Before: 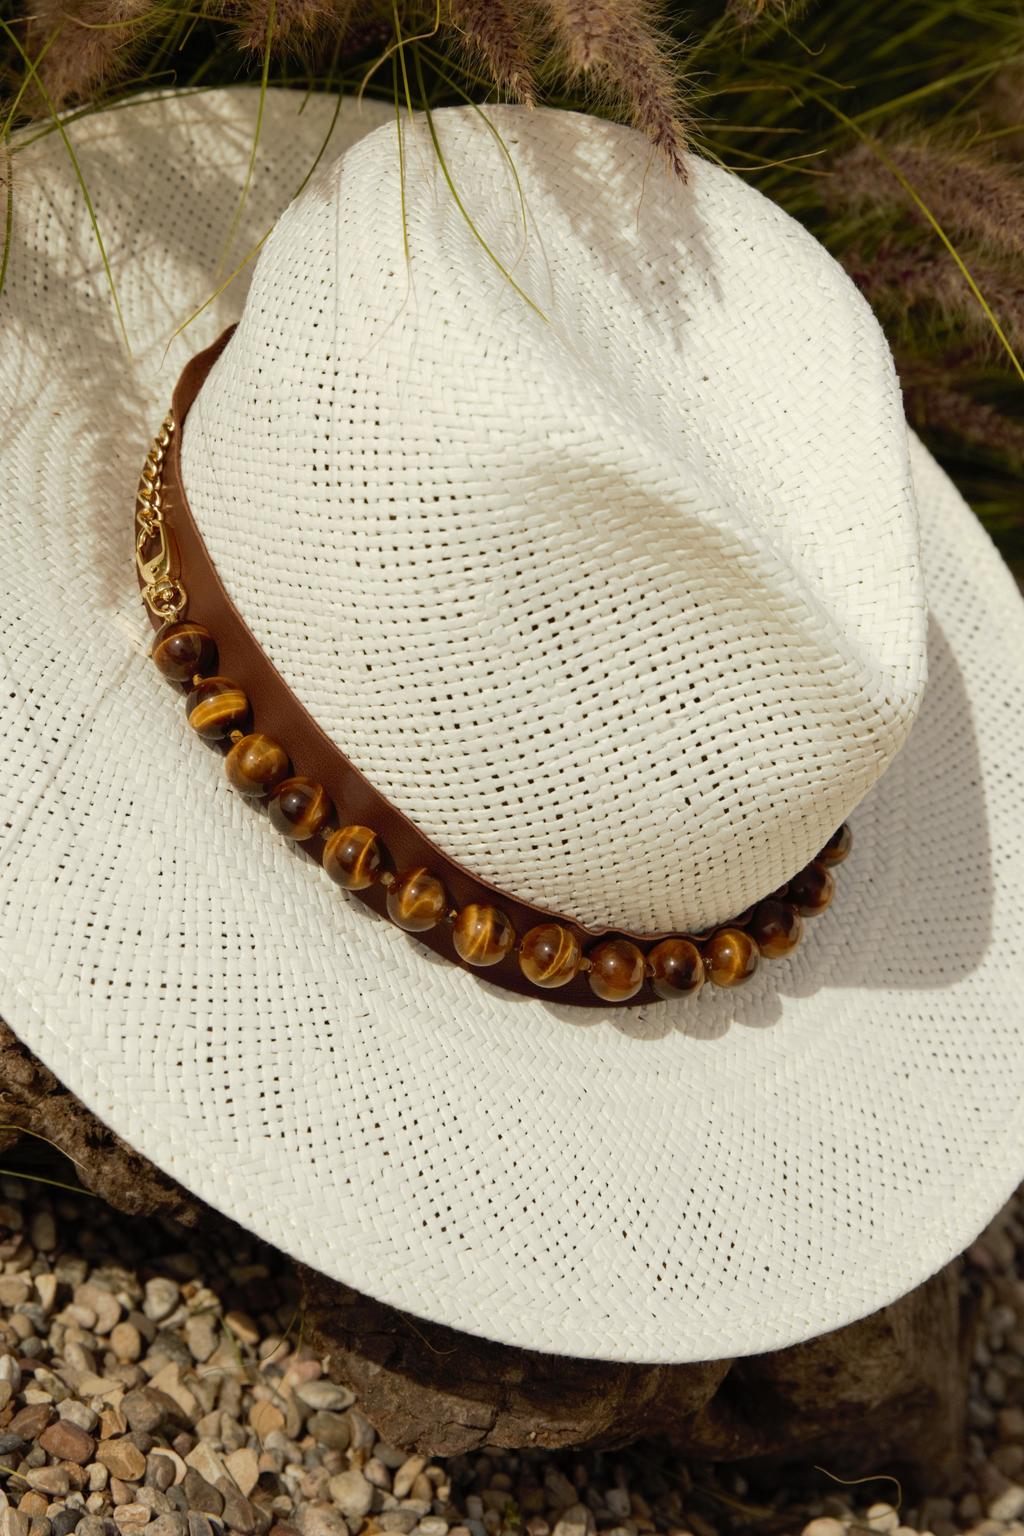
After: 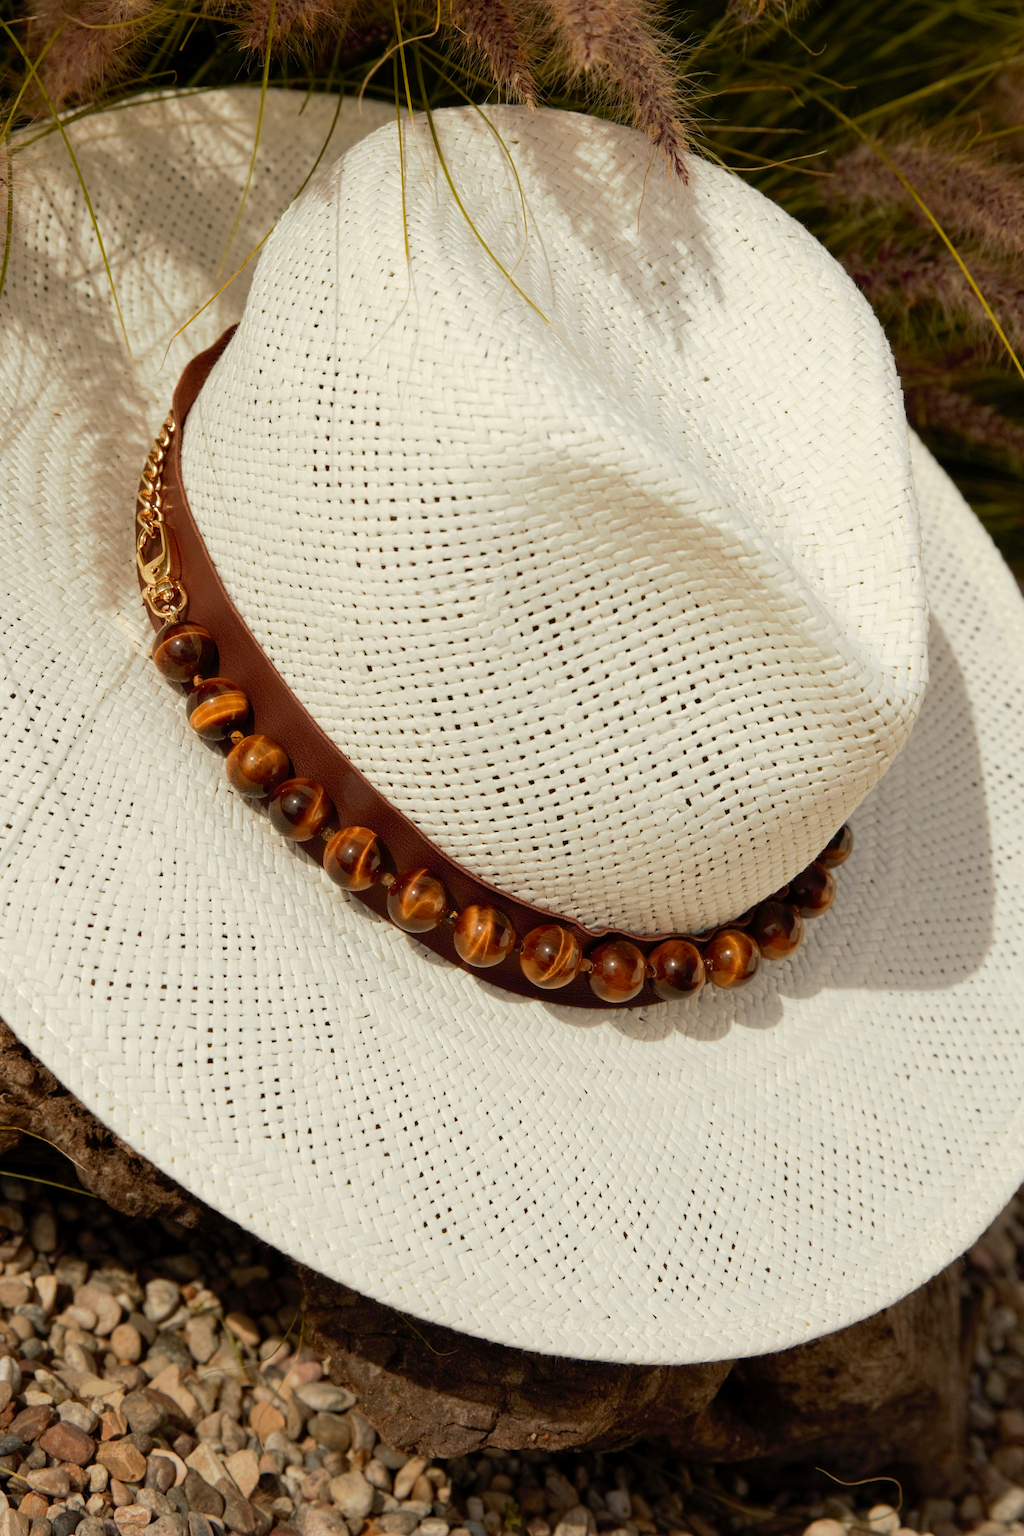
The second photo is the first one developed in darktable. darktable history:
sharpen: amount 0.206
exposure: black level correction 0.001, compensate exposure bias true, compensate highlight preservation false
color zones: curves: ch1 [(0.235, 0.558) (0.75, 0.5)]; ch2 [(0.25, 0.462) (0.749, 0.457)]
crop: bottom 0.06%
